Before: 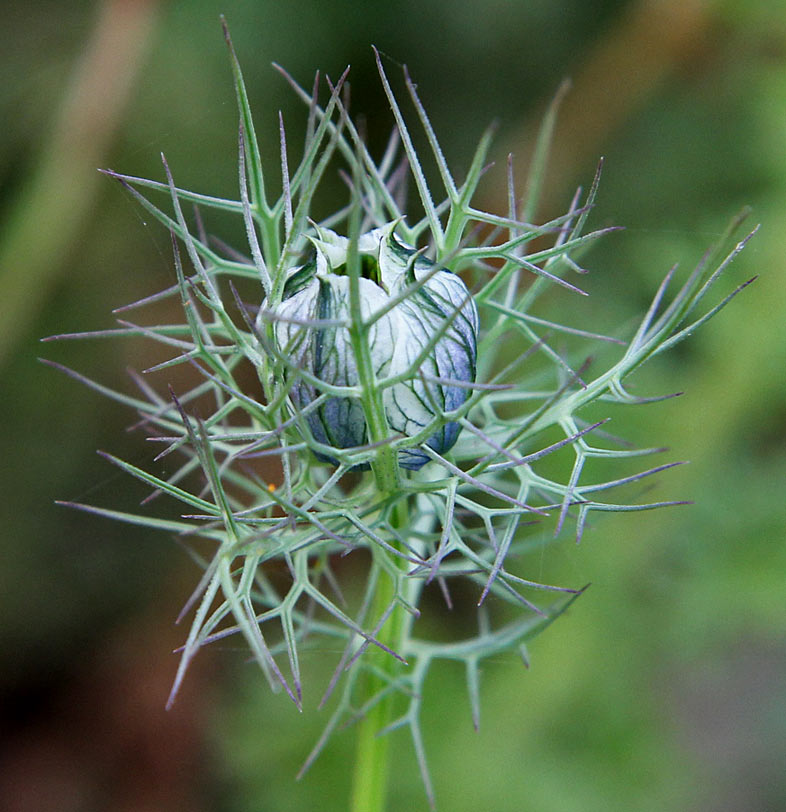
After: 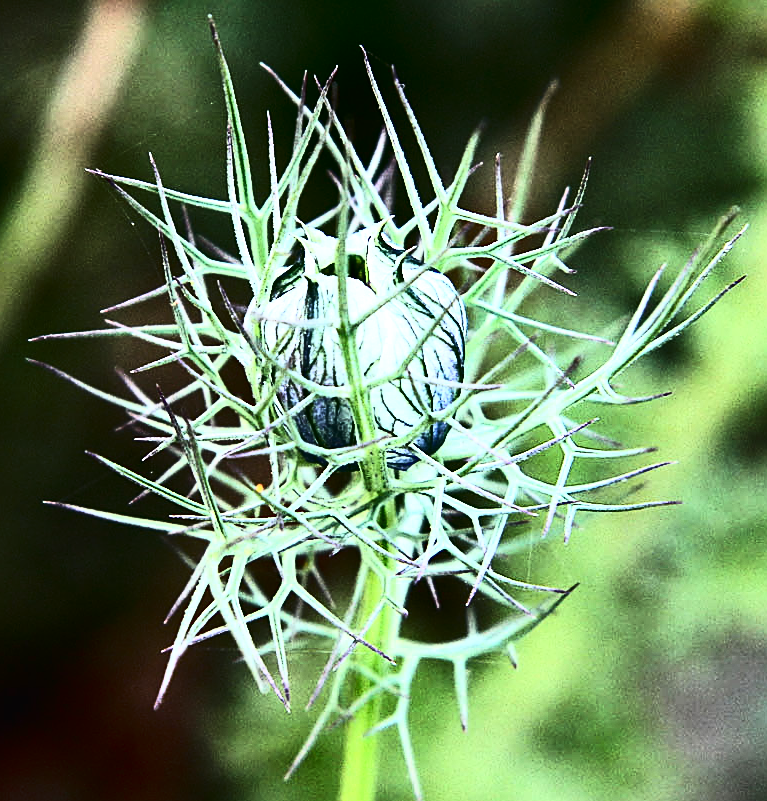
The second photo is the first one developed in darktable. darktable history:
crop and rotate: left 1.774%, right 0.633%, bottom 1.28%
contrast brightness saturation: contrast 0.28
tone equalizer: -8 EV -1.08 EV, -7 EV -1.01 EV, -6 EV -0.867 EV, -5 EV -0.578 EV, -3 EV 0.578 EV, -2 EV 0.867 EV, -1 EV 1.01 EV, +0 EV 1.08 EV, edges refinement/feathering 500, mask exposure compensation -1.57 EV, preserve details no
tone curve: curves: ch0 [(0, 0.013) (0.198, 0.175) (0.512, 0.582) (0.625, 0.754) (0.81, 0.934) (1, 1)], color space Lab, linked channels, preserve colors none
sharpen: on, module defaults
